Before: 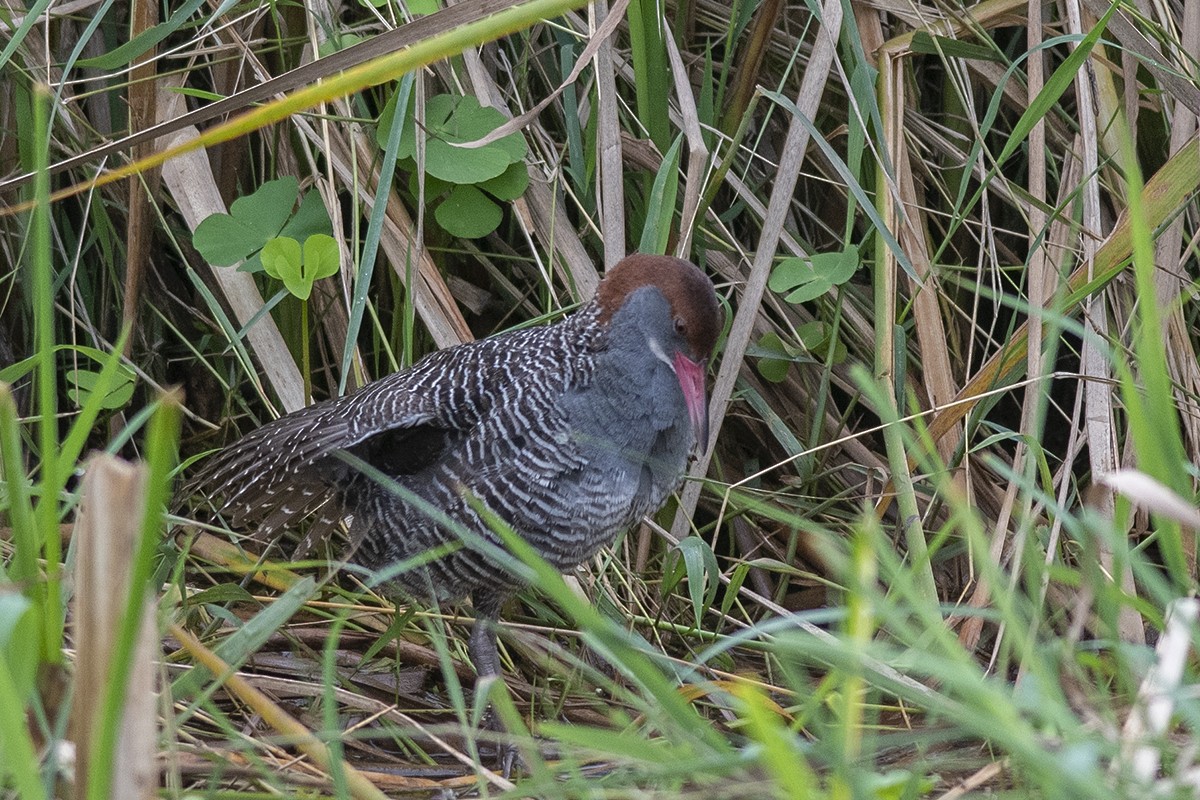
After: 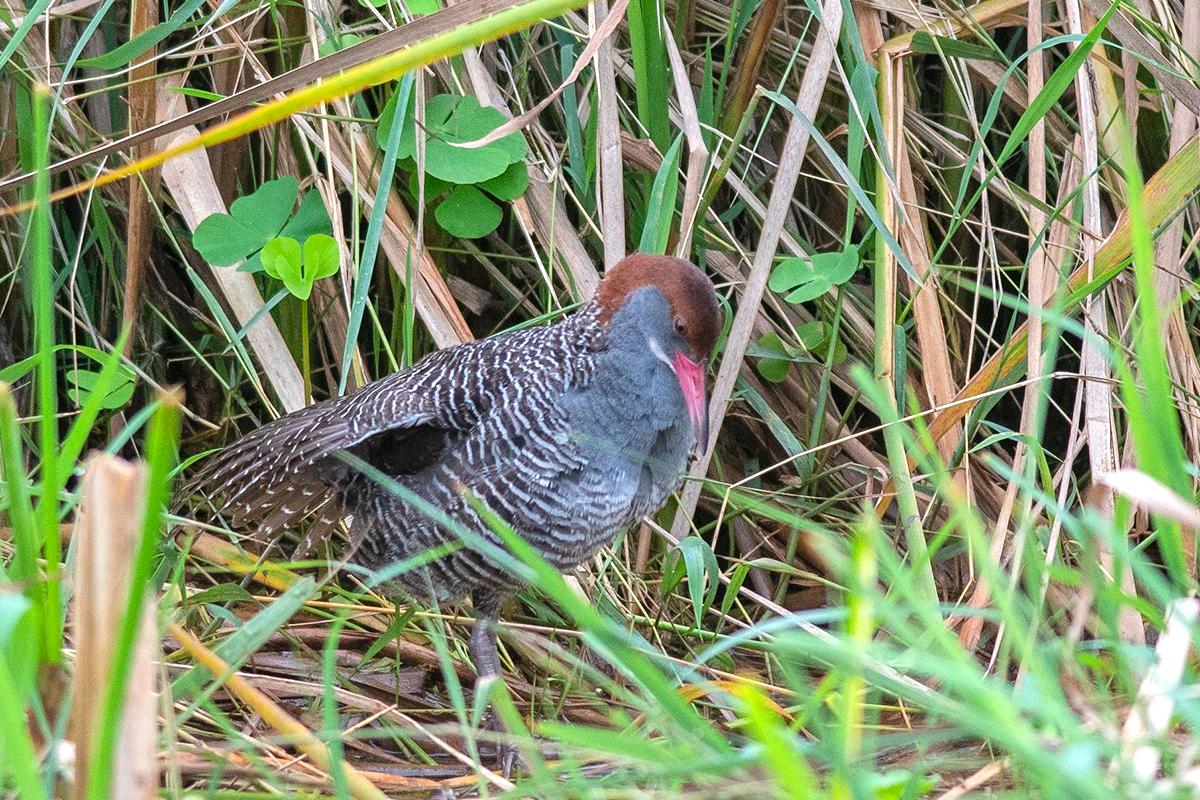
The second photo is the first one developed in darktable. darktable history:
contrast brightness saturation: contrast 0.07, brightness 0.08, saturation 0.18
exposure: exposure 0.636 EV, compensate highlight preservation false
